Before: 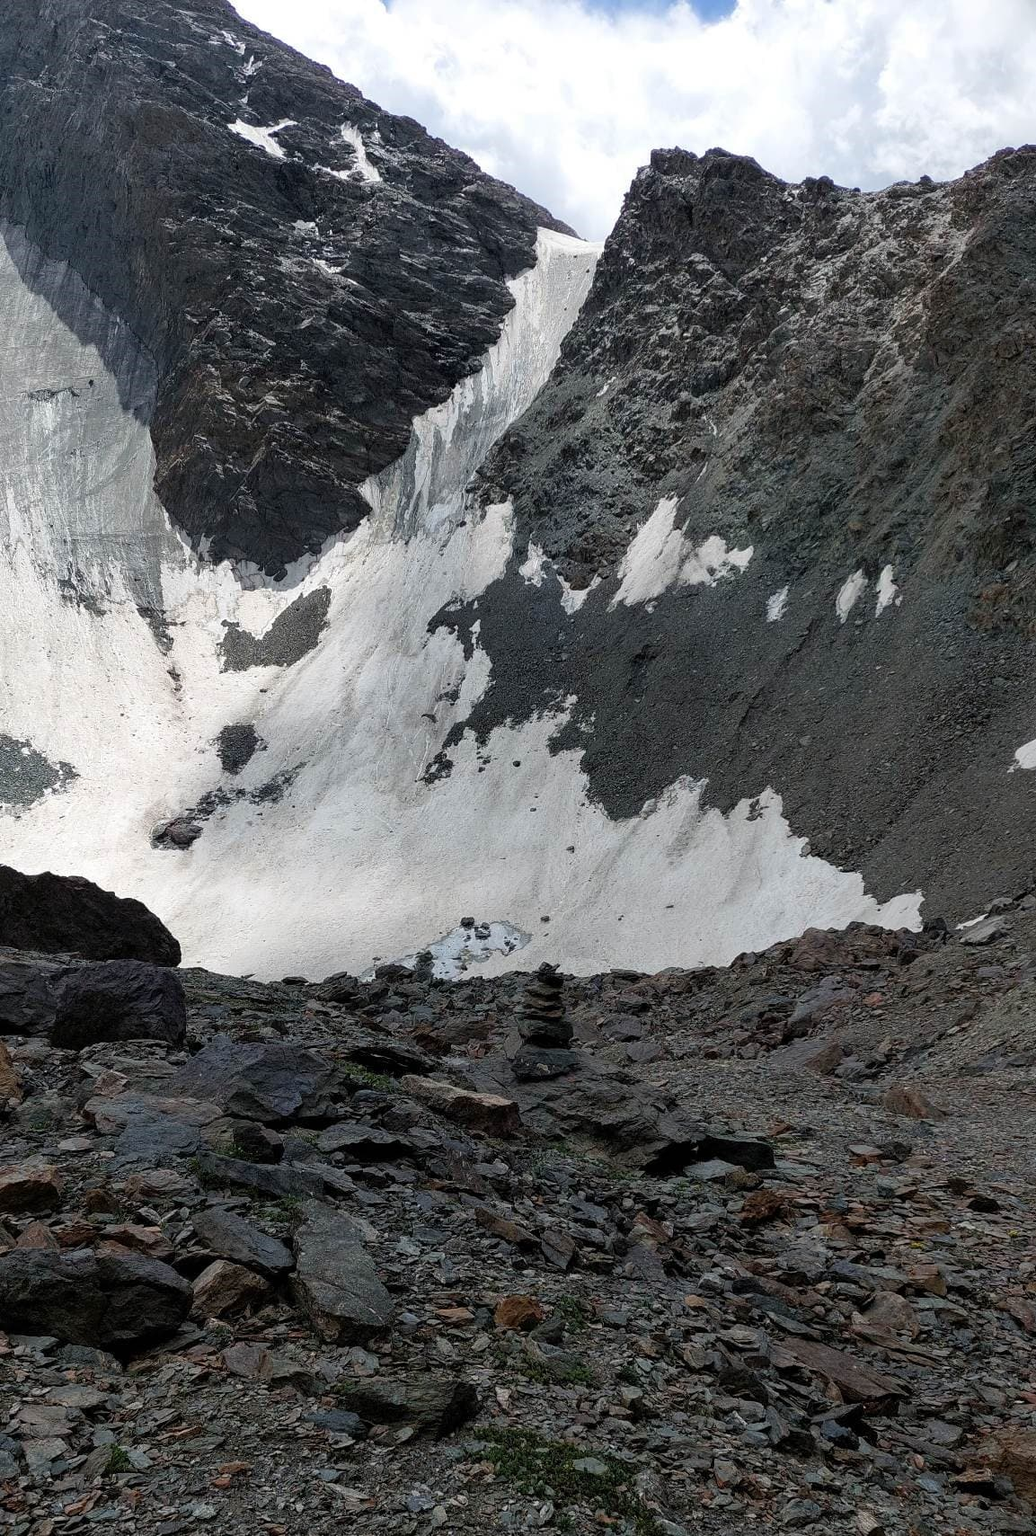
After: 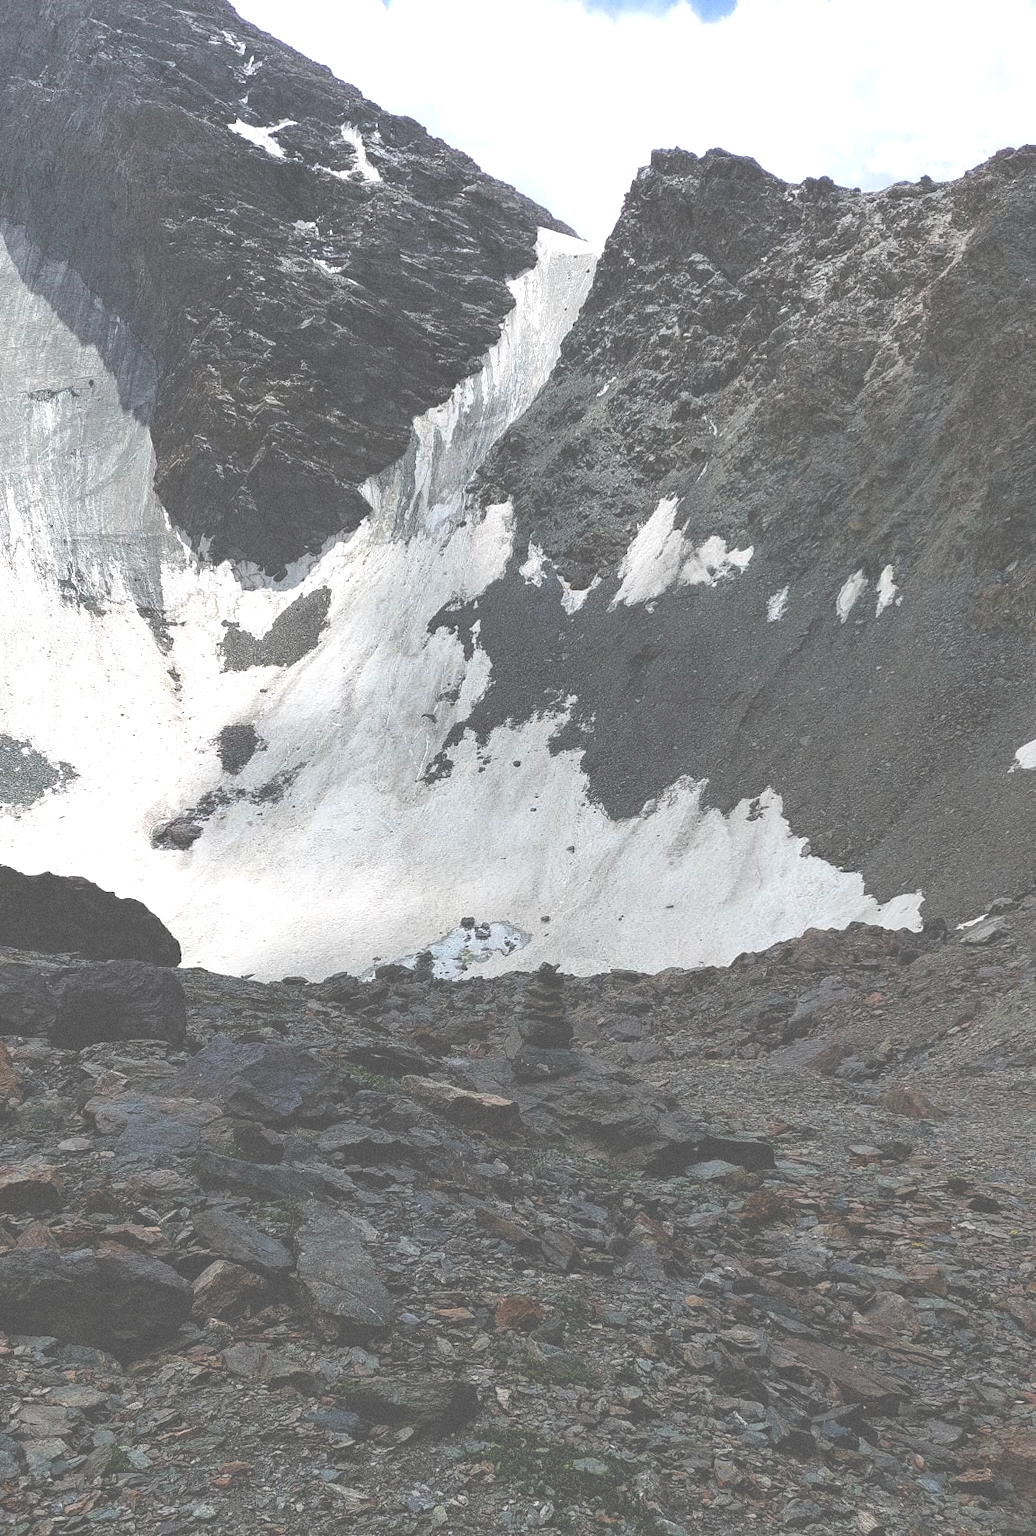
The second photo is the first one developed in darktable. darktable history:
exposure: black level correction -0.071, exposure 0.5 EV, compensate highlight preservation false
grain: coarseness 0.47 ISO
